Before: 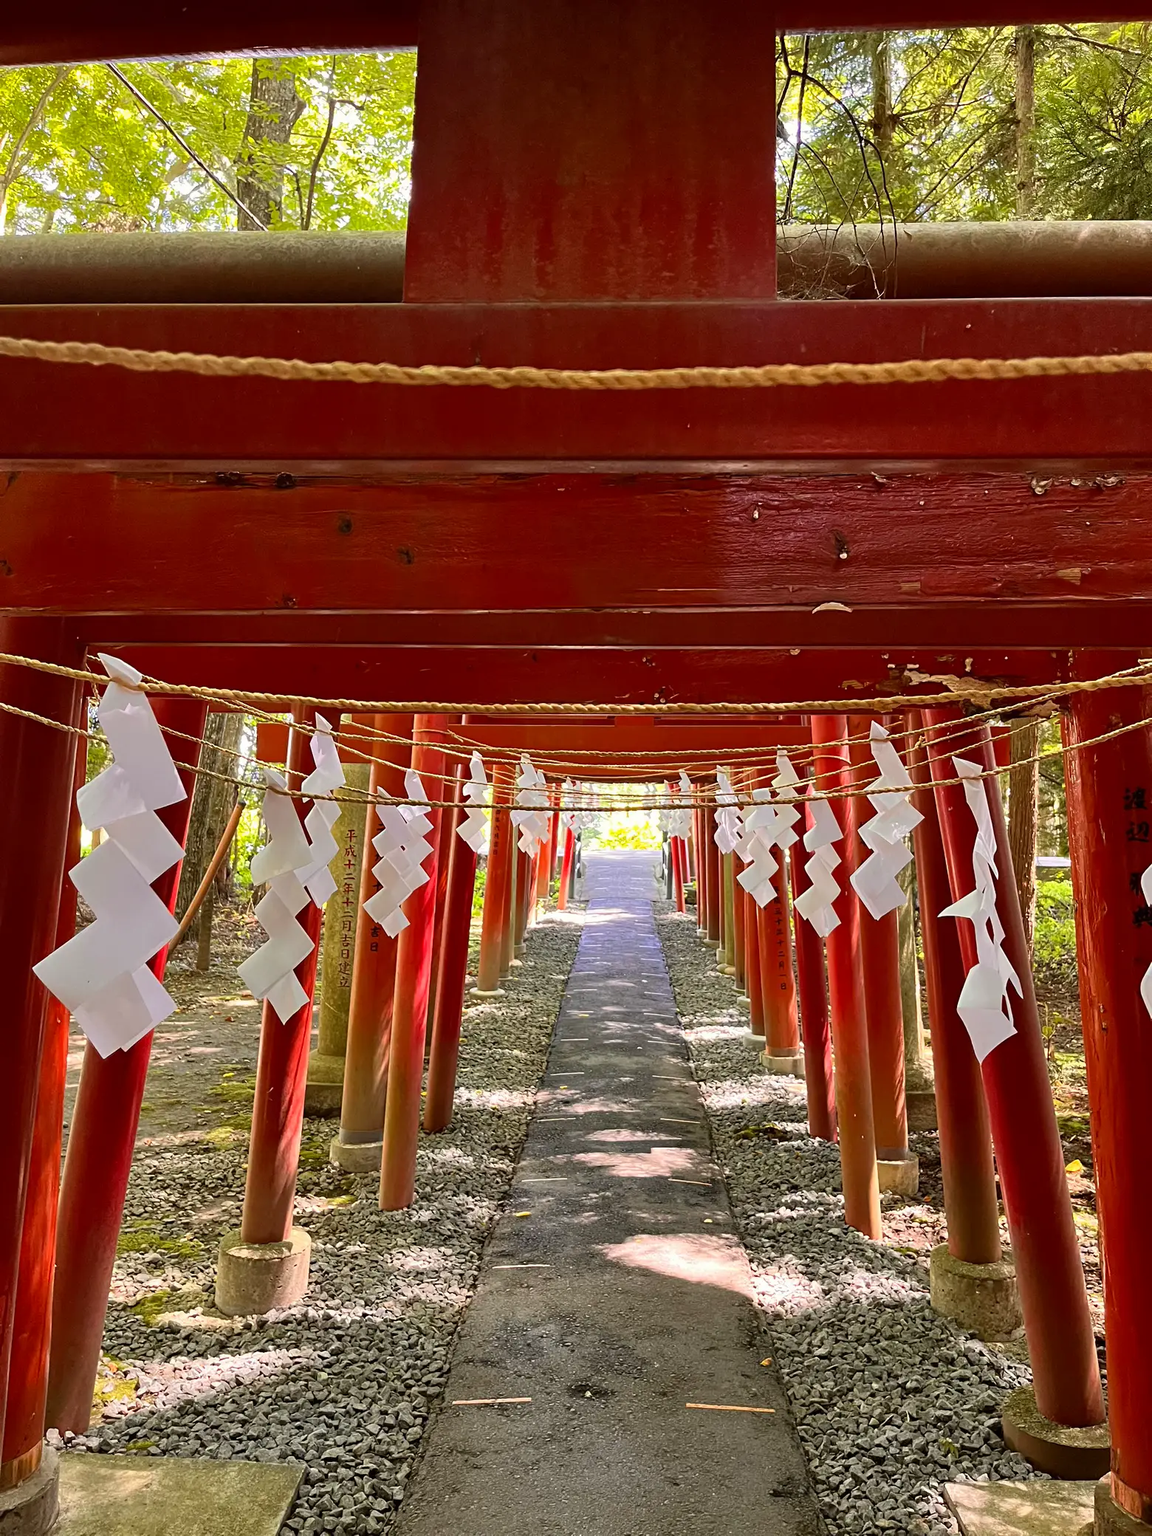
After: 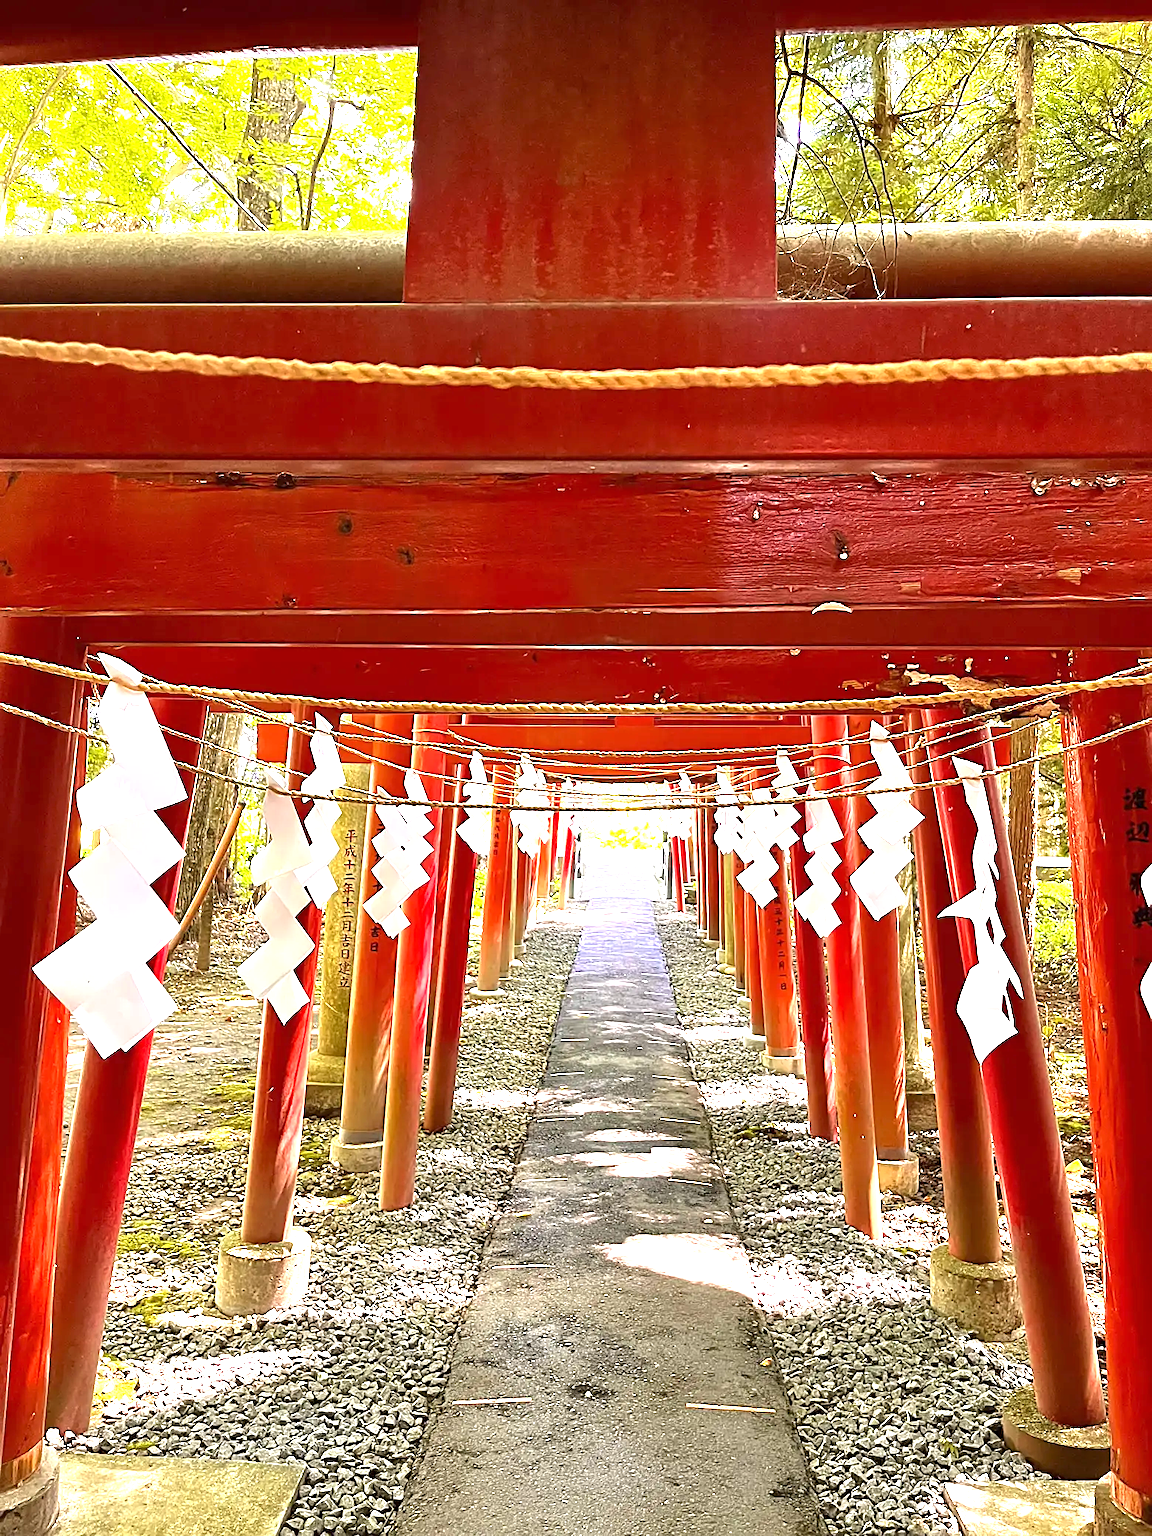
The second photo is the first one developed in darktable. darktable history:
sharpen: on, module defaults
exposure: black level correction 0, exposure 1.5 EV, compensate highlight preservation false
